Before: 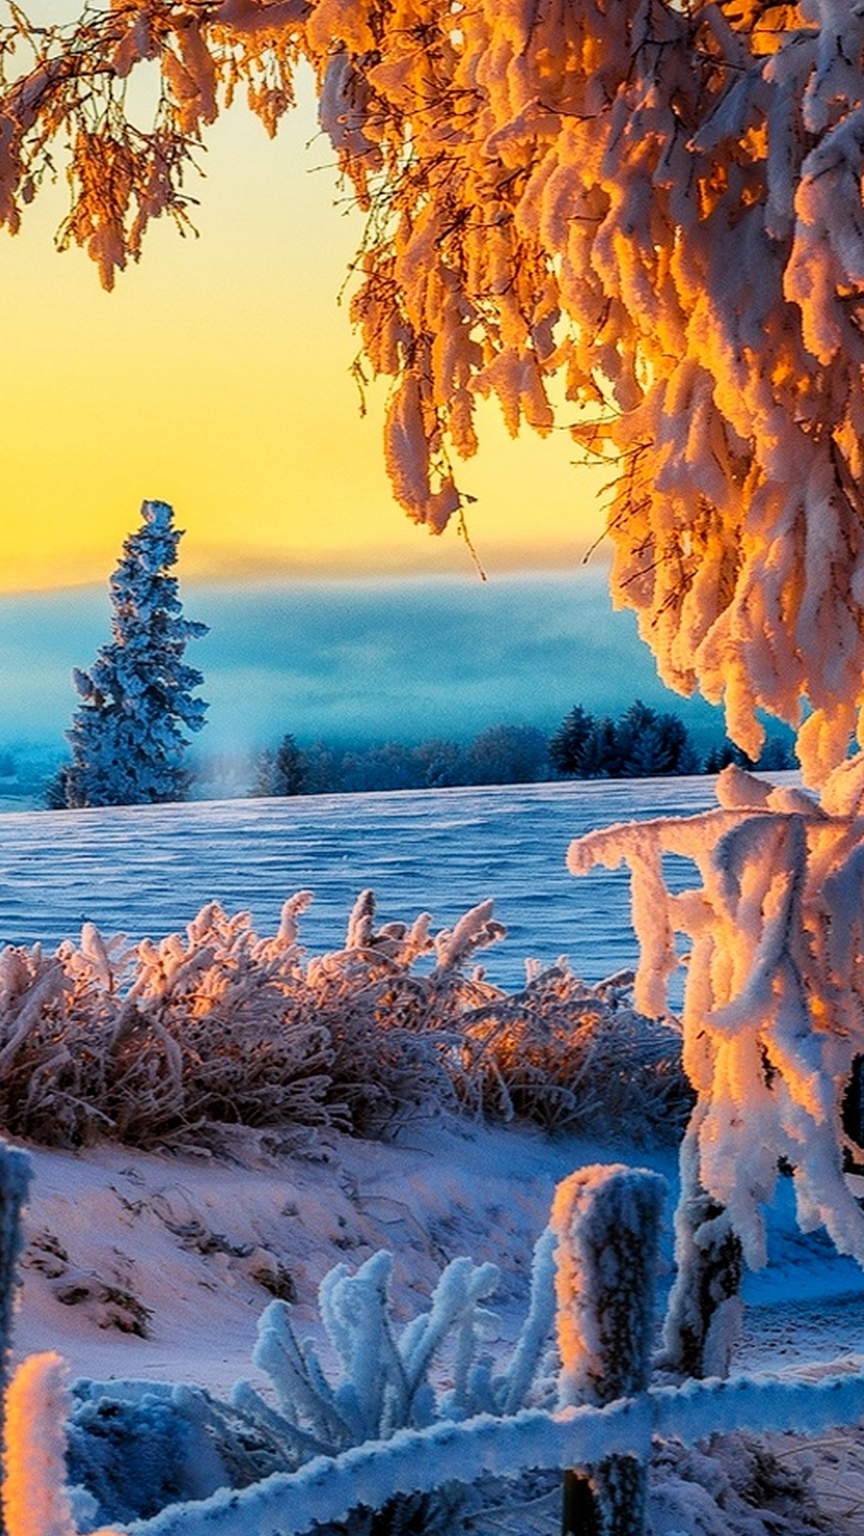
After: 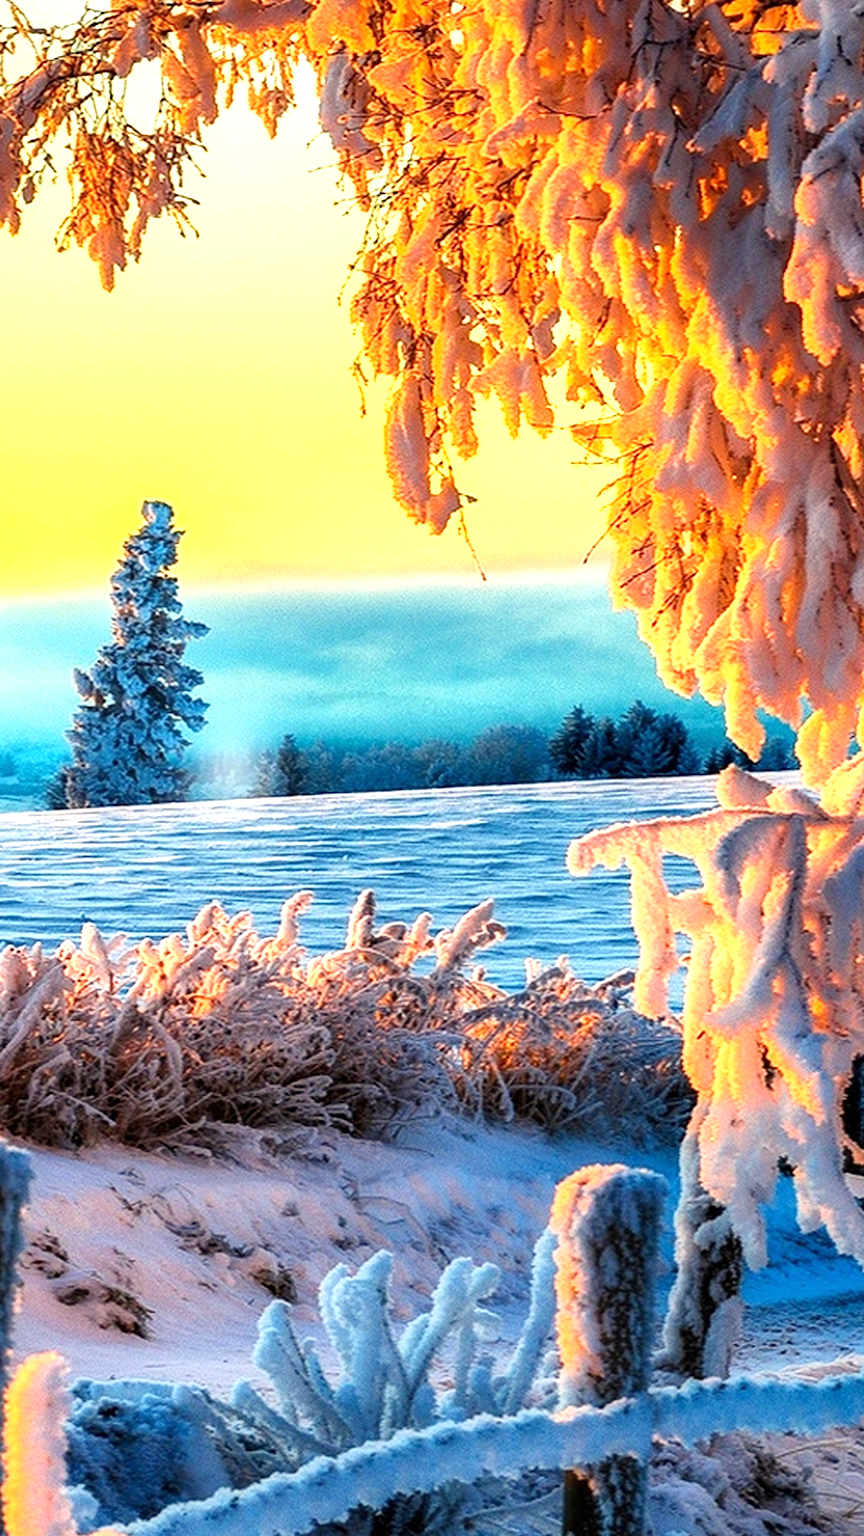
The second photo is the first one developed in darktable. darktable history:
white balance: red 1.029, blue 0.92
exposure: black level correction 0, exposure 1 EV, compensate exposure bias true, compensate highlight preservation false
